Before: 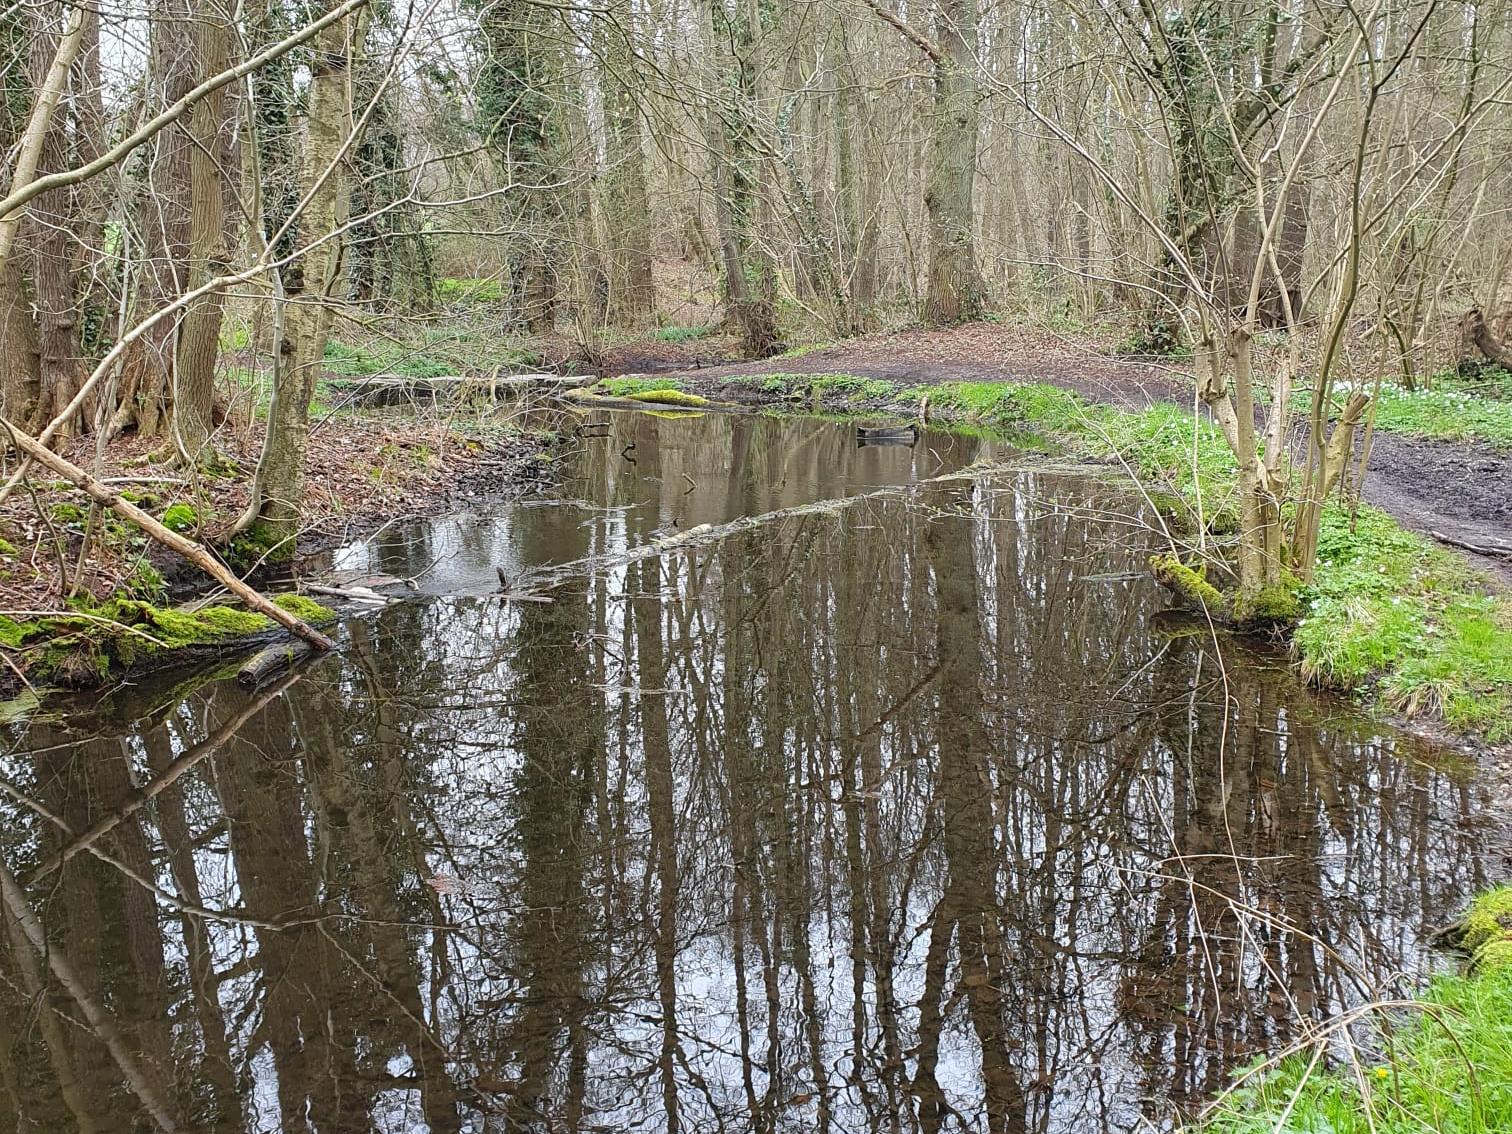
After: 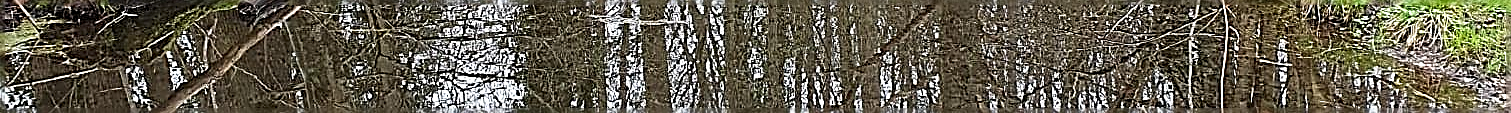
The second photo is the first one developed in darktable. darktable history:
sharpen: amount 2
crop and rotate: top 59.084%, bottom 30.916%
